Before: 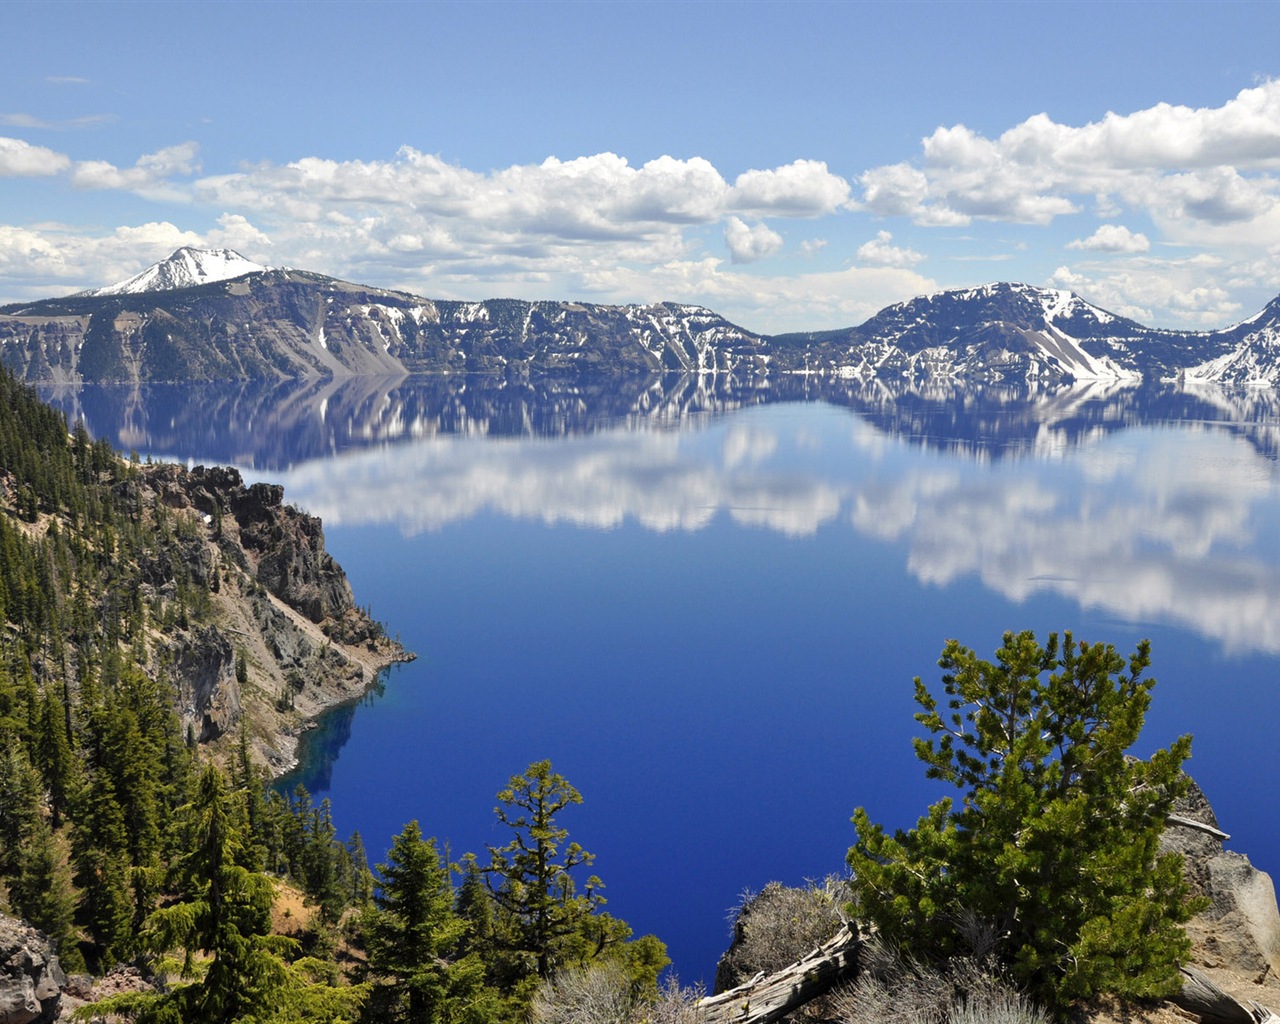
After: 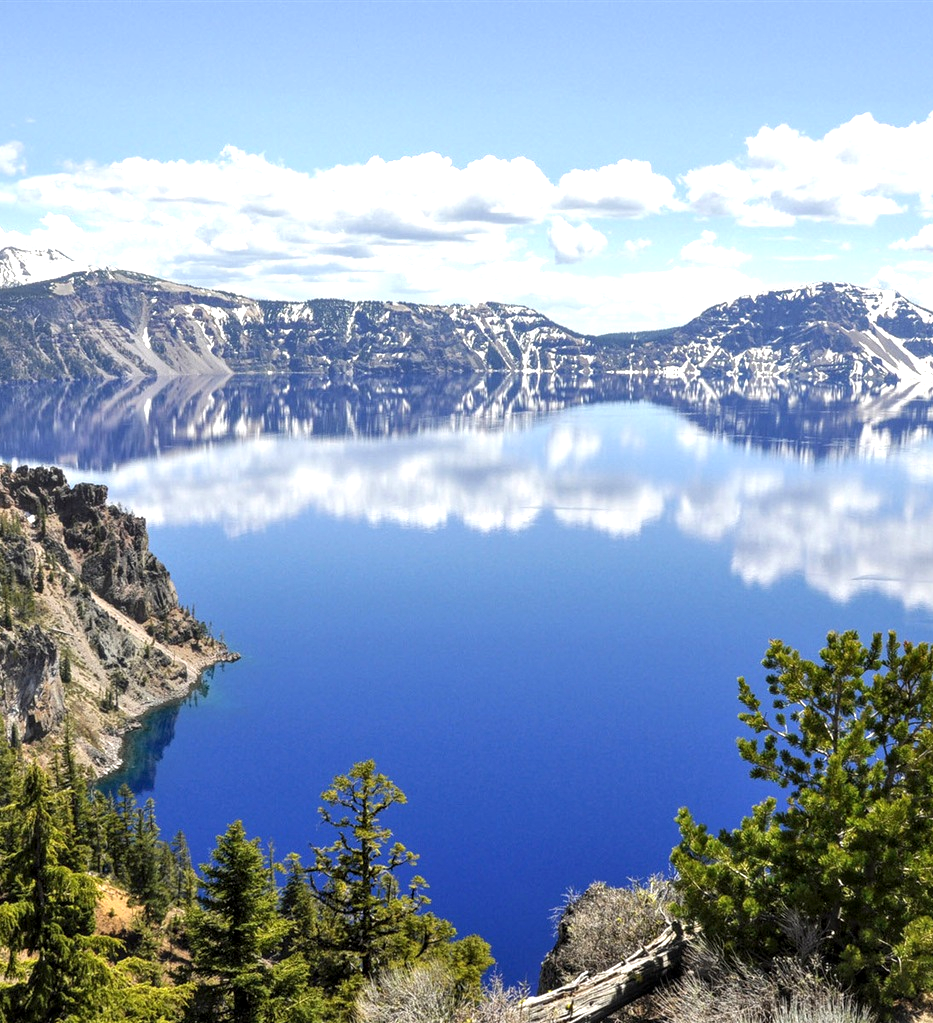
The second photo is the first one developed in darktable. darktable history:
exposure: black level correction 0, exposure 0.681 EV, compensate highlight preservation false
crop: left 13.802%, right 13.268%
local contrast: on, module defaults
